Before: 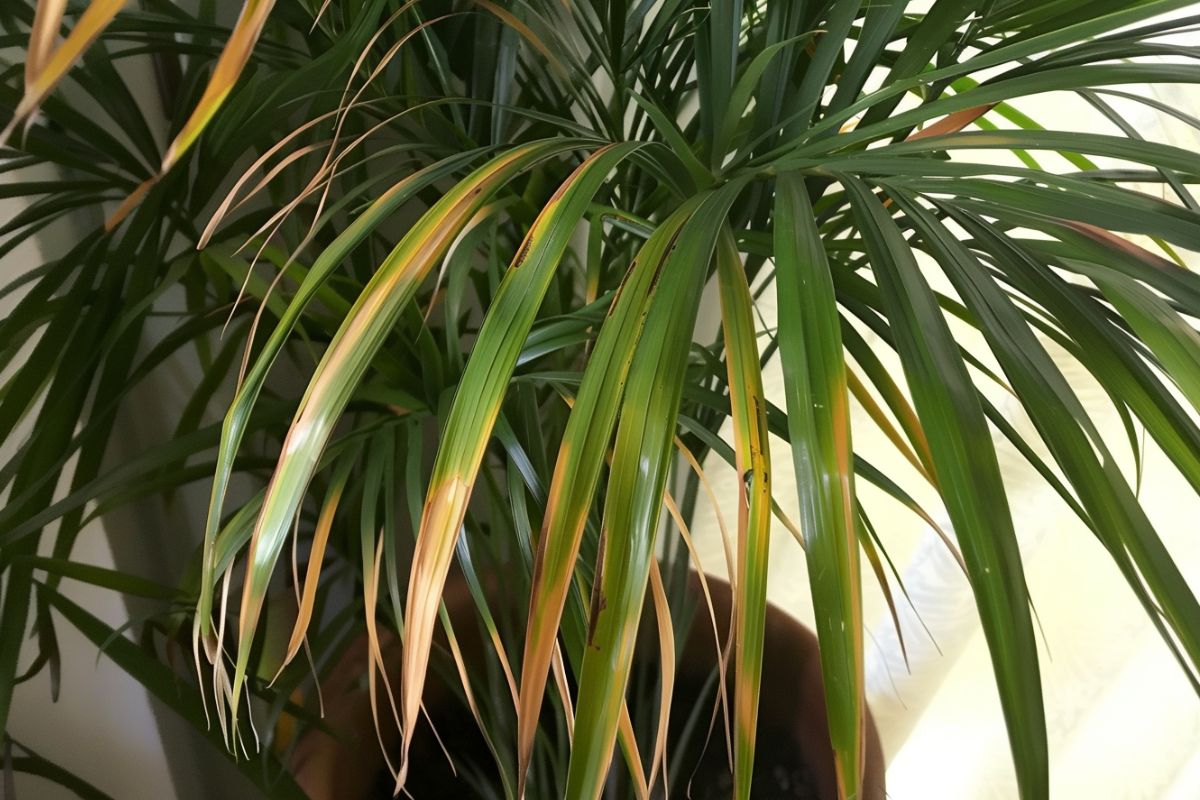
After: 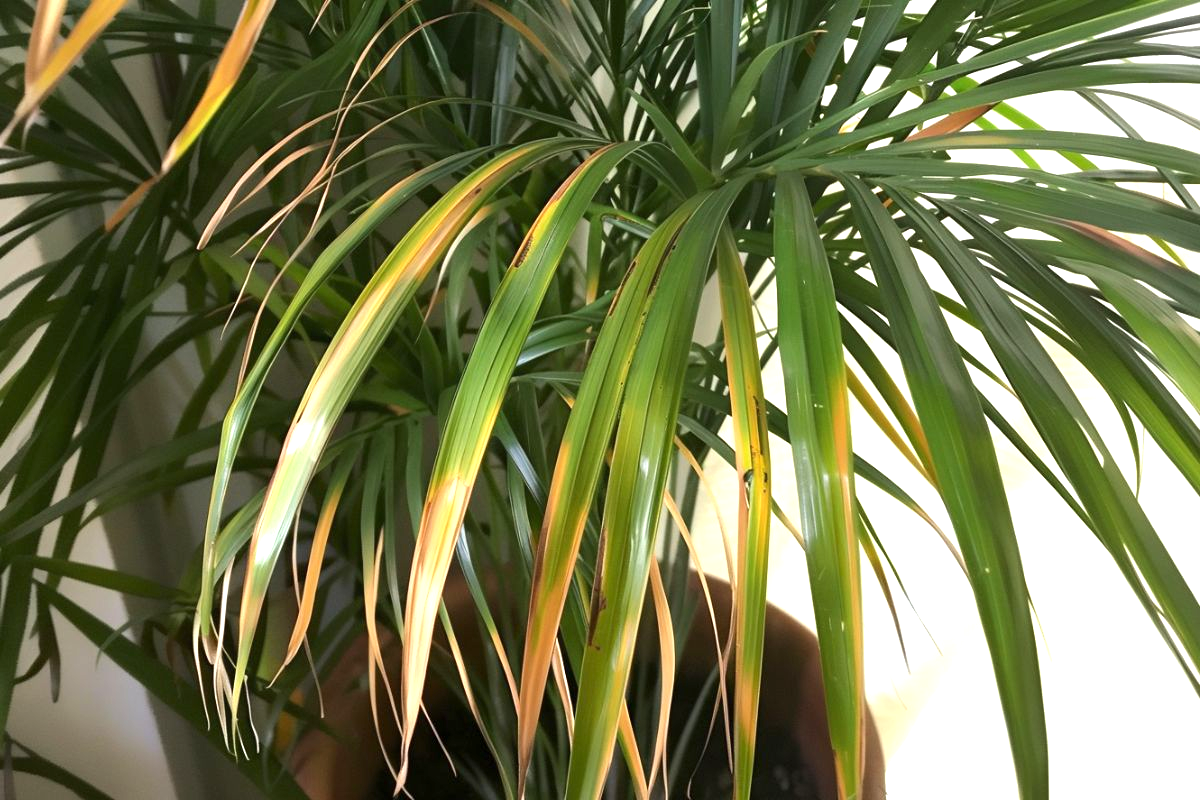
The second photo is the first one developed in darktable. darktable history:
exposure: exposure 0.77 EV, compensate highlight preservation false
